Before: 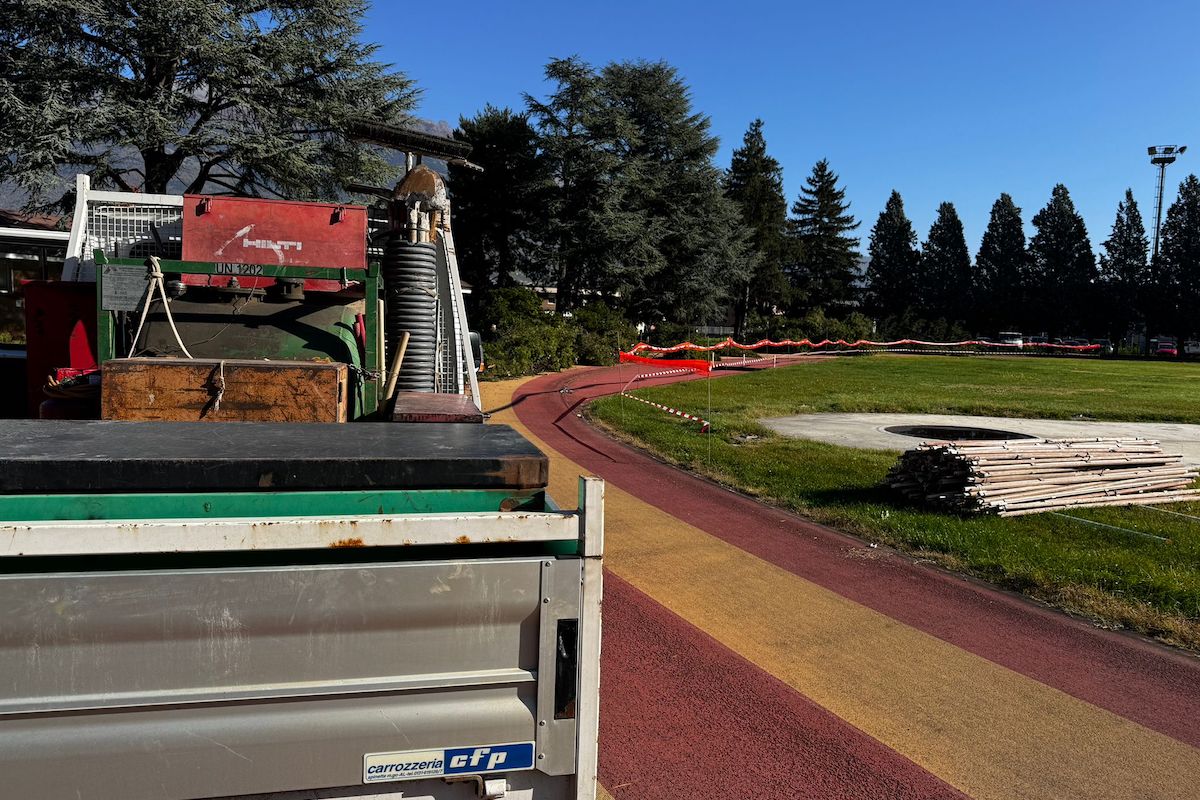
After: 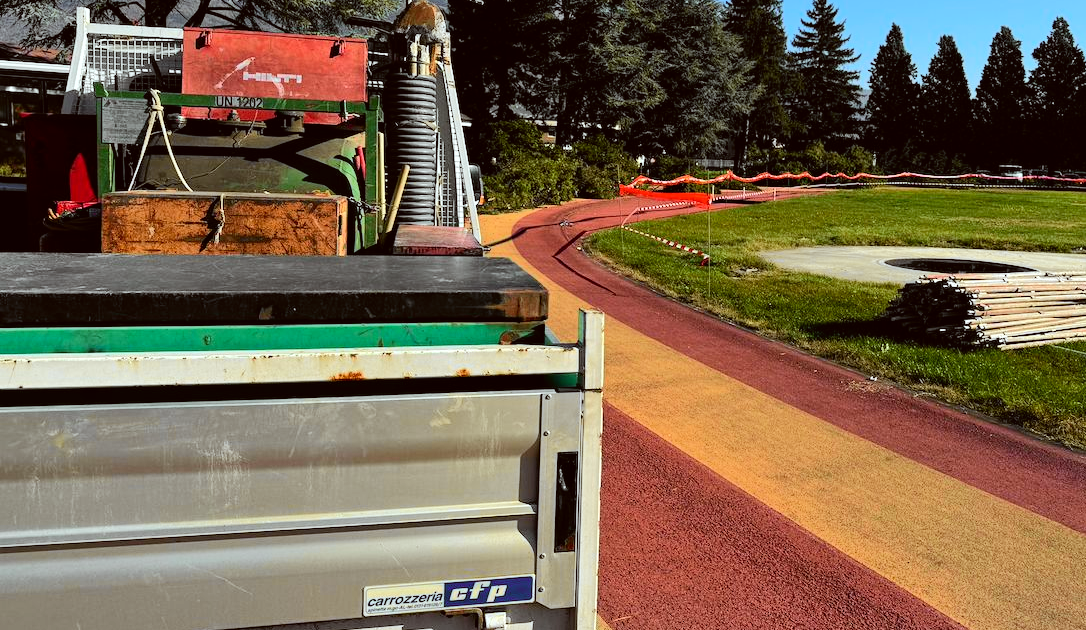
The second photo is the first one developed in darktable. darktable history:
color correction: highlights a* -4.98, highlights b* -3.76, shadows a* 3.83, shadows b* 4.08
levels: levels [0.016, 0.492, 0.969]
contrast brightness saturation: contrast 0.03, brightness 0.06, saturation 0.13
tone curve: curves: ch0 [(0, 0.019) (0.066, 0.054) (0.184, 0.184) (0.369, 0.417) (0.501, 0.586) (0.617, 0.71) (0.743, 0.787) (0.997, 0.997)]; ch1 [(0, 0) (0.187, 0.156) (0.388, 0.372) (0.437, 0.428) (0.474, 0.472) (0.499, 0.5) (0.521, 0.514) (0.548, 0.567) (0.6, 0.629) (0.82, 0.831) (1, 1)]; ch2 [(0, 0) (0.234, 0.227) (0.352, 0.372) (0.459, 0.484) (0.5, 0.505) (0.518, 0.516) (0.529, 0.541) (0.56, 0.594) (0.607, 0.644) (0.74, 0.771) (0.858, 0.873) (0.999, 0.994)], color space Lab, independent channels, preserve colors none
crop: top 20.916%, right 9.437%, bottom 0.316%
